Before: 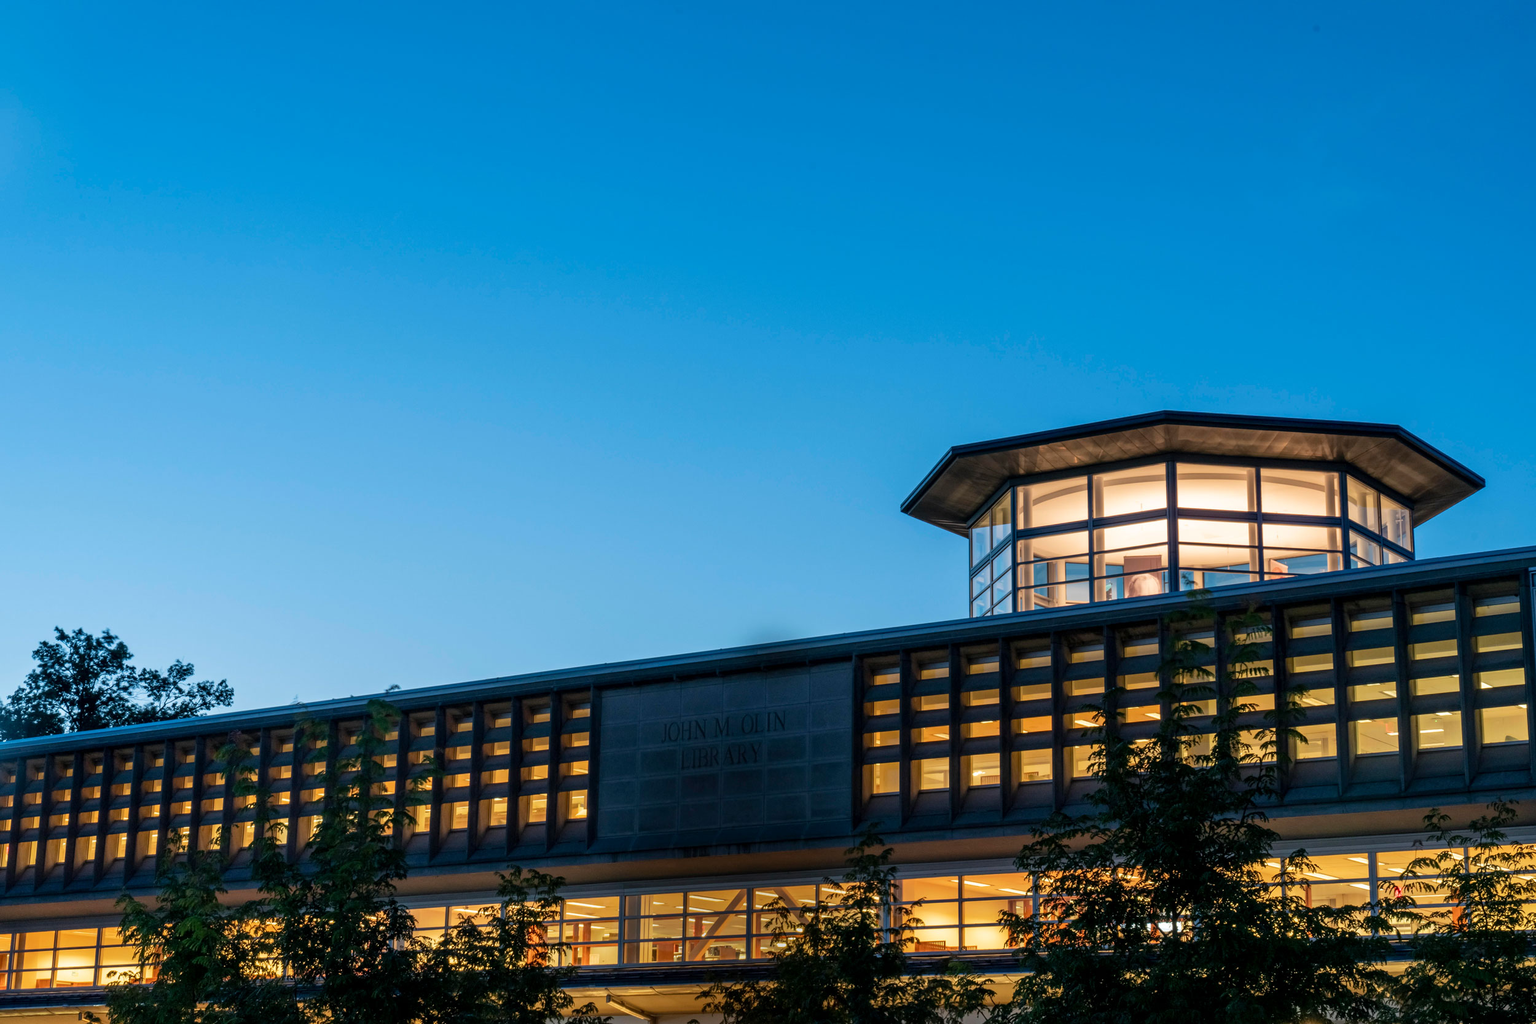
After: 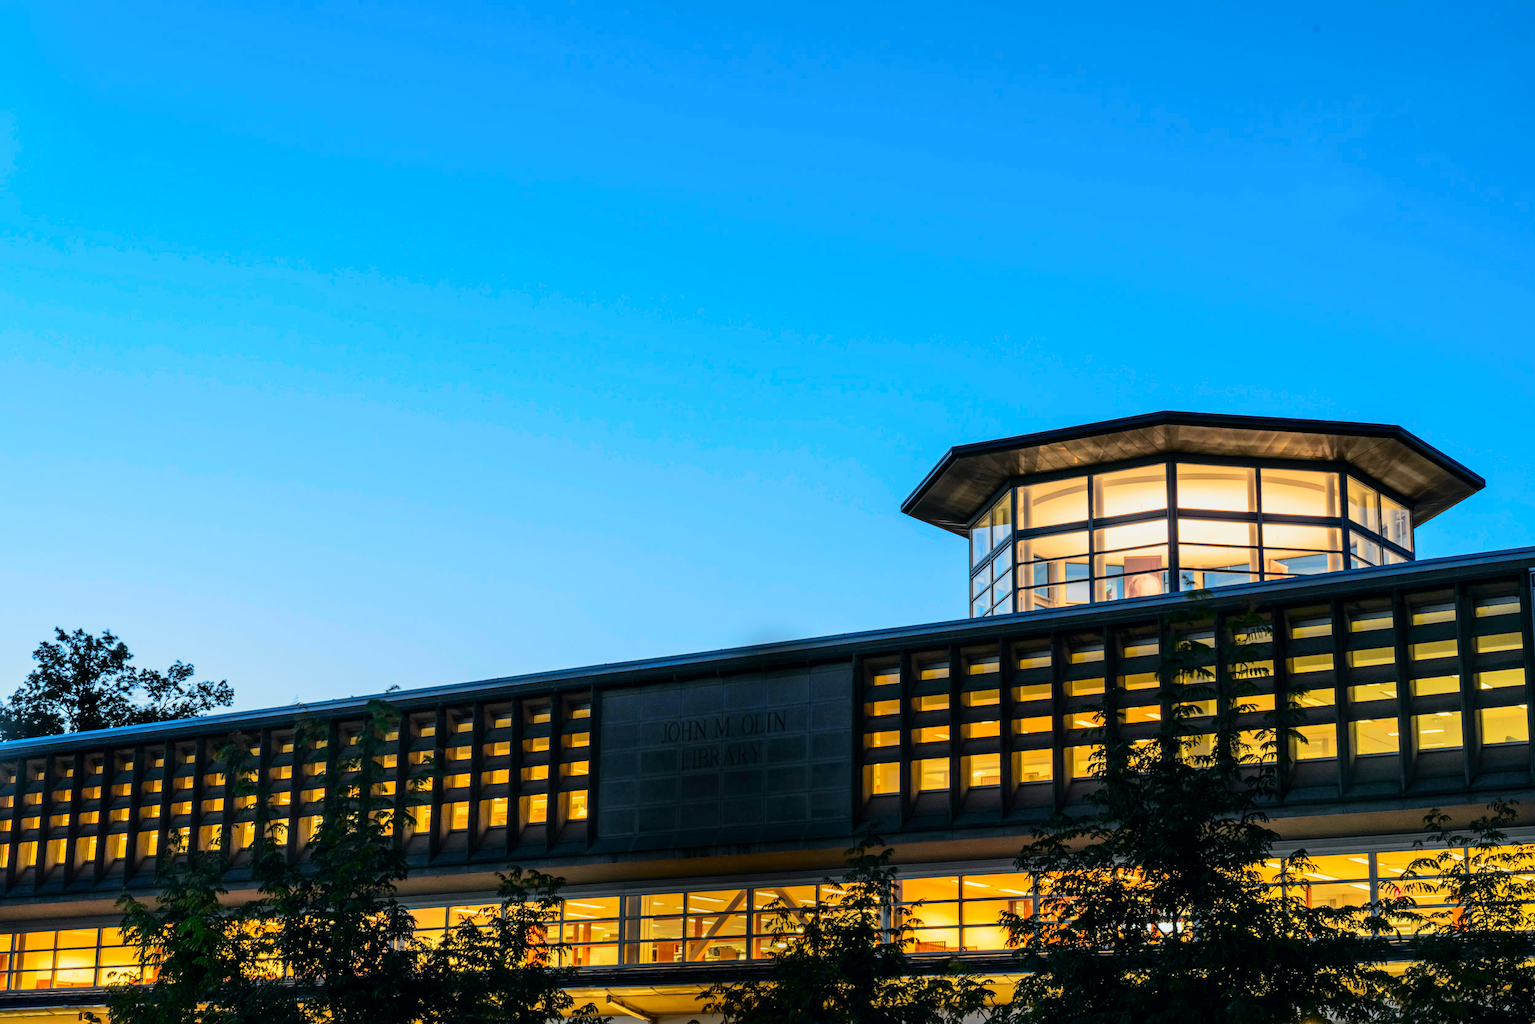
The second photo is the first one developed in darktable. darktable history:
tone curve: curves: ch0 [(0, 0) (0.11, 0.081) (0.256, 0.259) (0.398, 0.475) (0.498, 0.611) (0.65, 0.757) (0.835, 0.883) (1, 0.961)]; ch1 [(0, 0) (0.346, 0.307) (0.408, 0.369) (0.453, 0.457) (0.482, 0.479) (0.502, 0.498) (0.521, 0.51) (0.553, 0.554) (0.618, 0.65) (0.693, 0.727) (1, 1)]; ch2 [(0, 0) (0.366, 0.337) (0.434, 0.46) (0.485, 0.494) (0.5, 0.494) (0.511, 0.508) (0.537, 0.55) (0.579, 0.599) (0.621, 0.693) (1, 1)], color space Lab, independent channels, preserve colors none
